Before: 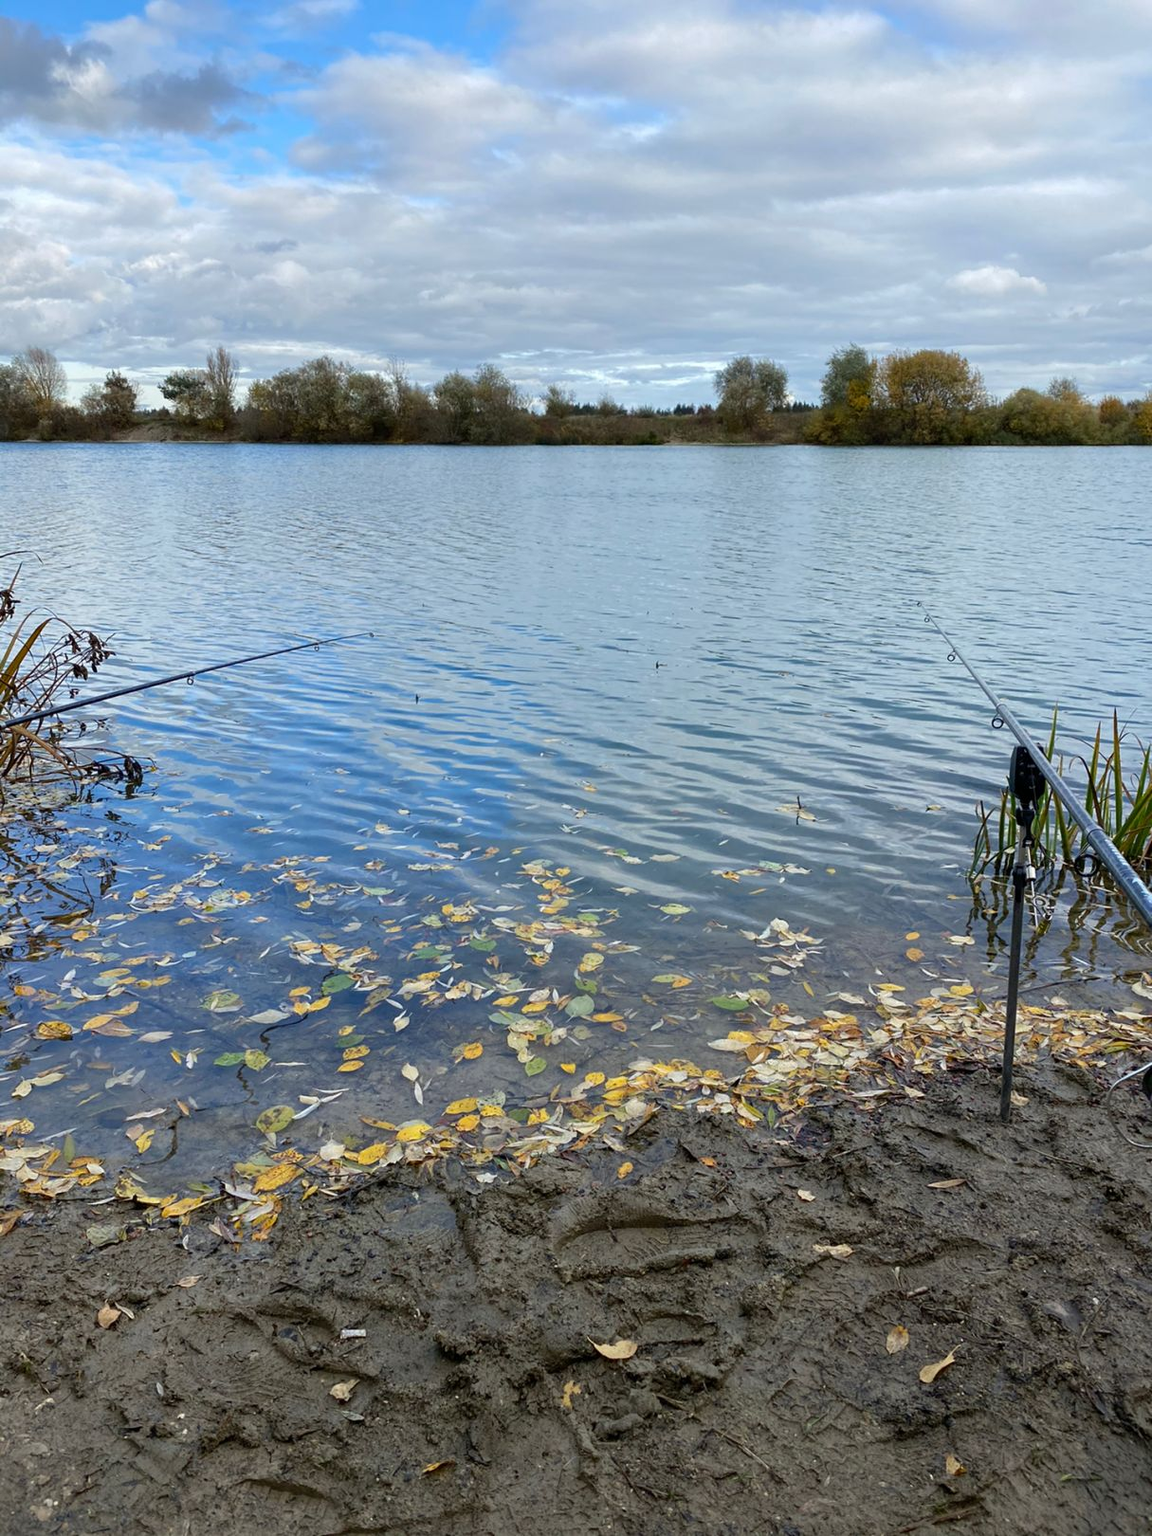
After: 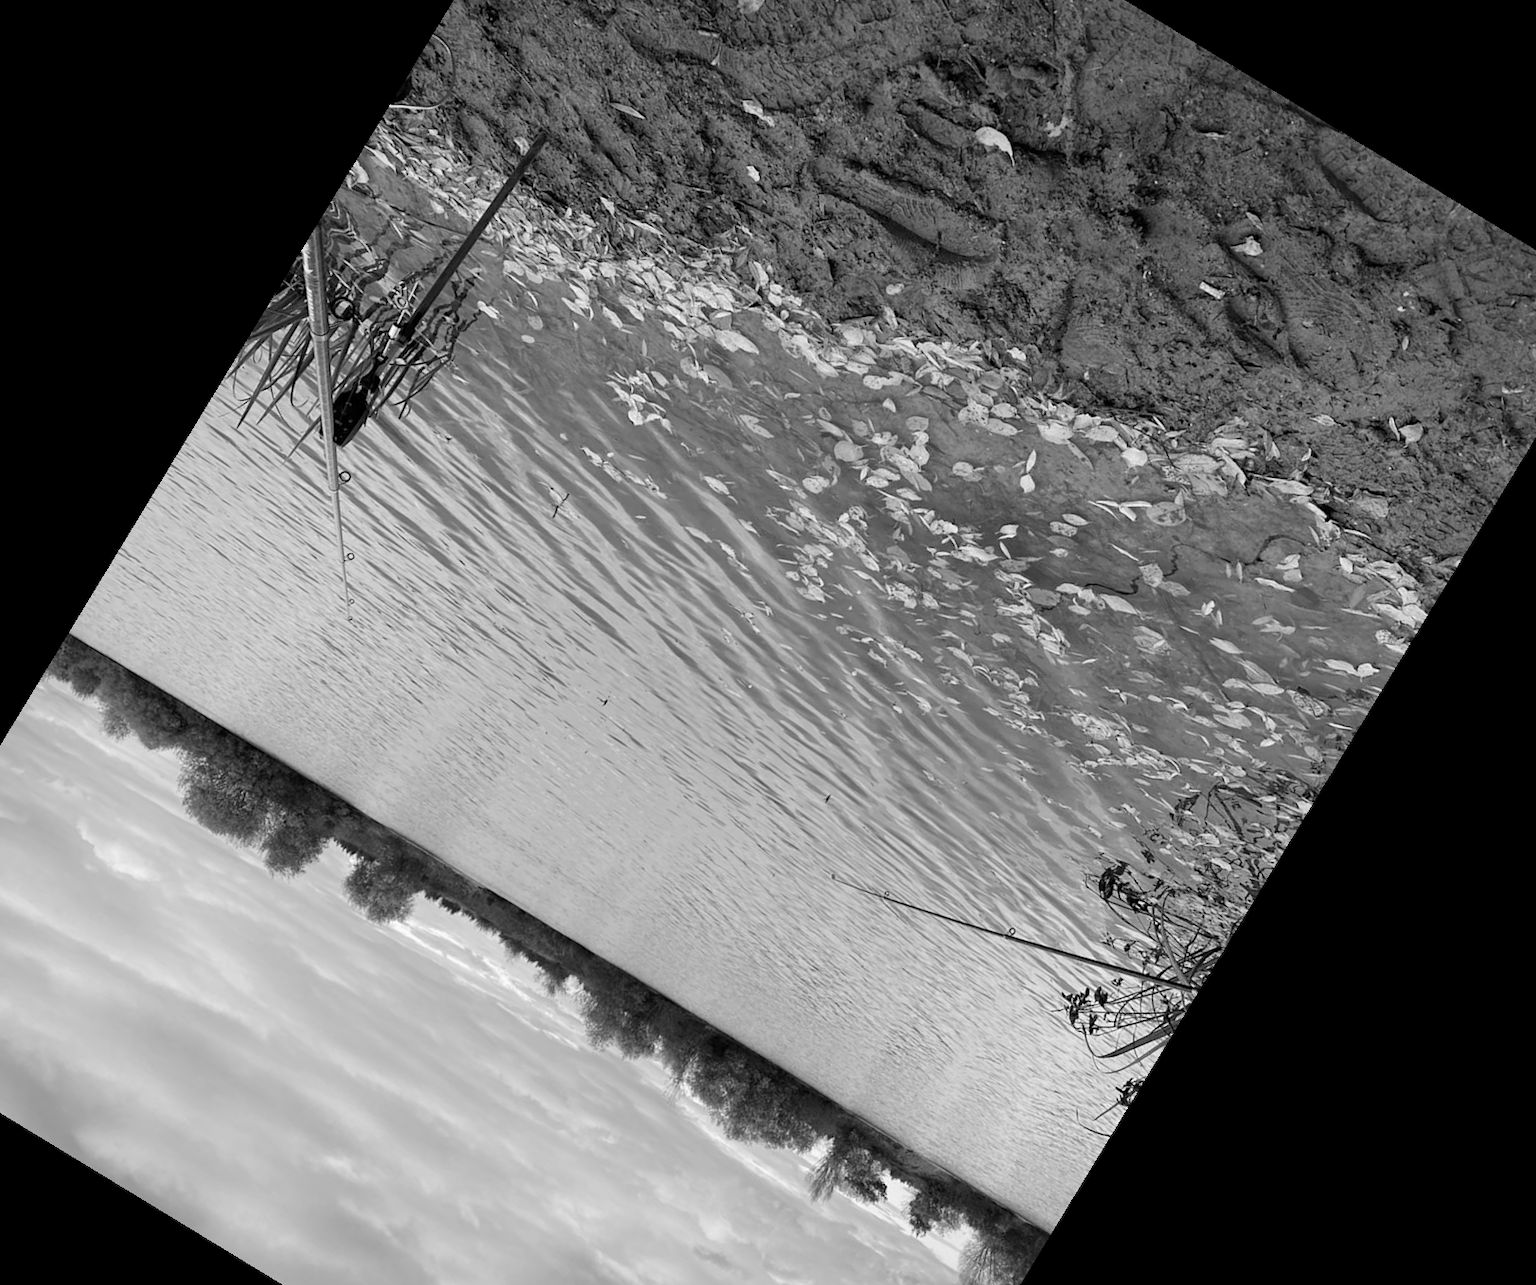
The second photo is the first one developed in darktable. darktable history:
contrast brightness saturation: contrast 0.1, brightness 0.02, saturation 0.02
vignetting: fall-off start 87%, automatic ratio true
color balance rgb: perceptual saturation grading › global saturation 35%, perceptual saturation grading › highlights -30%, perceptual saturation grading › shadows 35%, perceptual brilliance grading › global brilliance 3%, perceptual brilliance grading › highlights -3%, perceptual brilliance grading › shadows 3%
crop and rotate: angle 148.68°, left 9.111%, top 15.603%, right 4.588%, bottom 17.041%
monochrome: size 1
